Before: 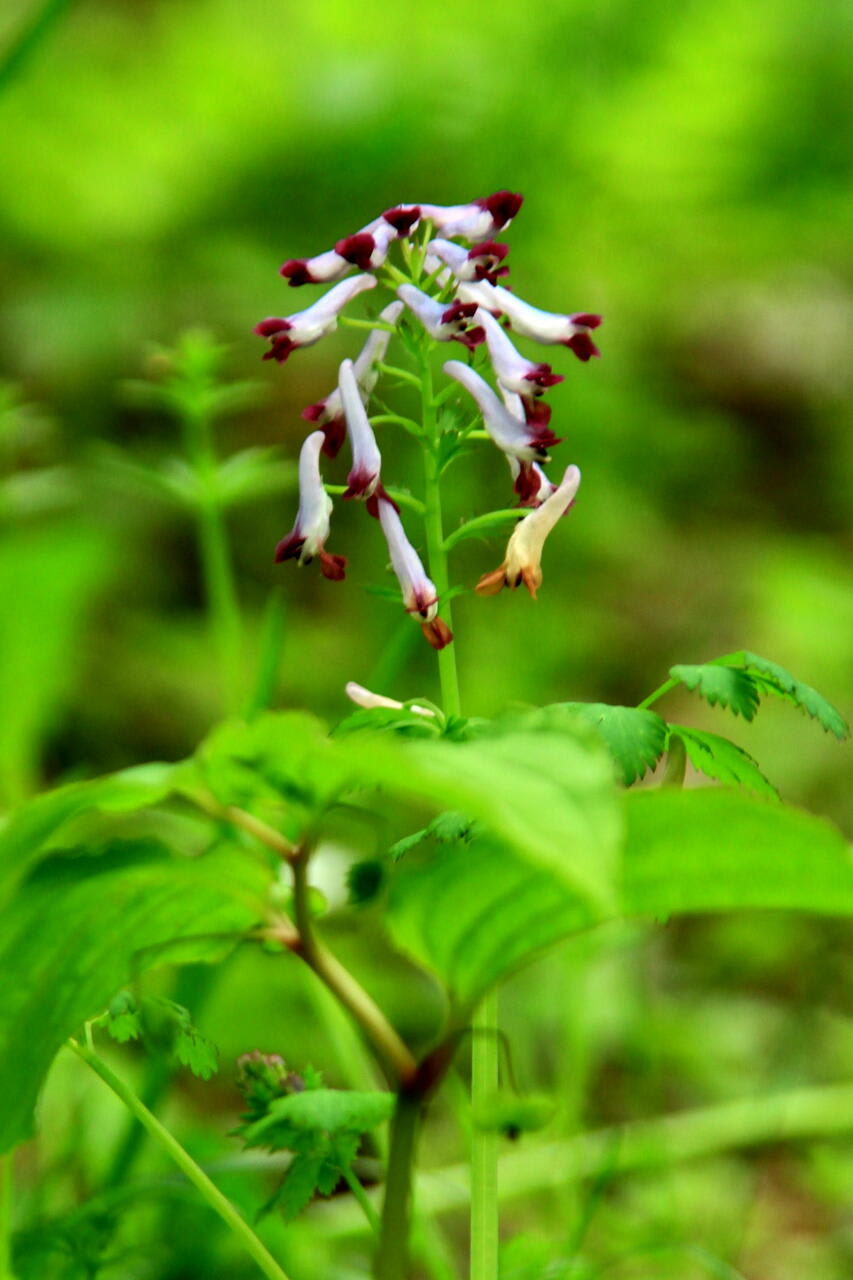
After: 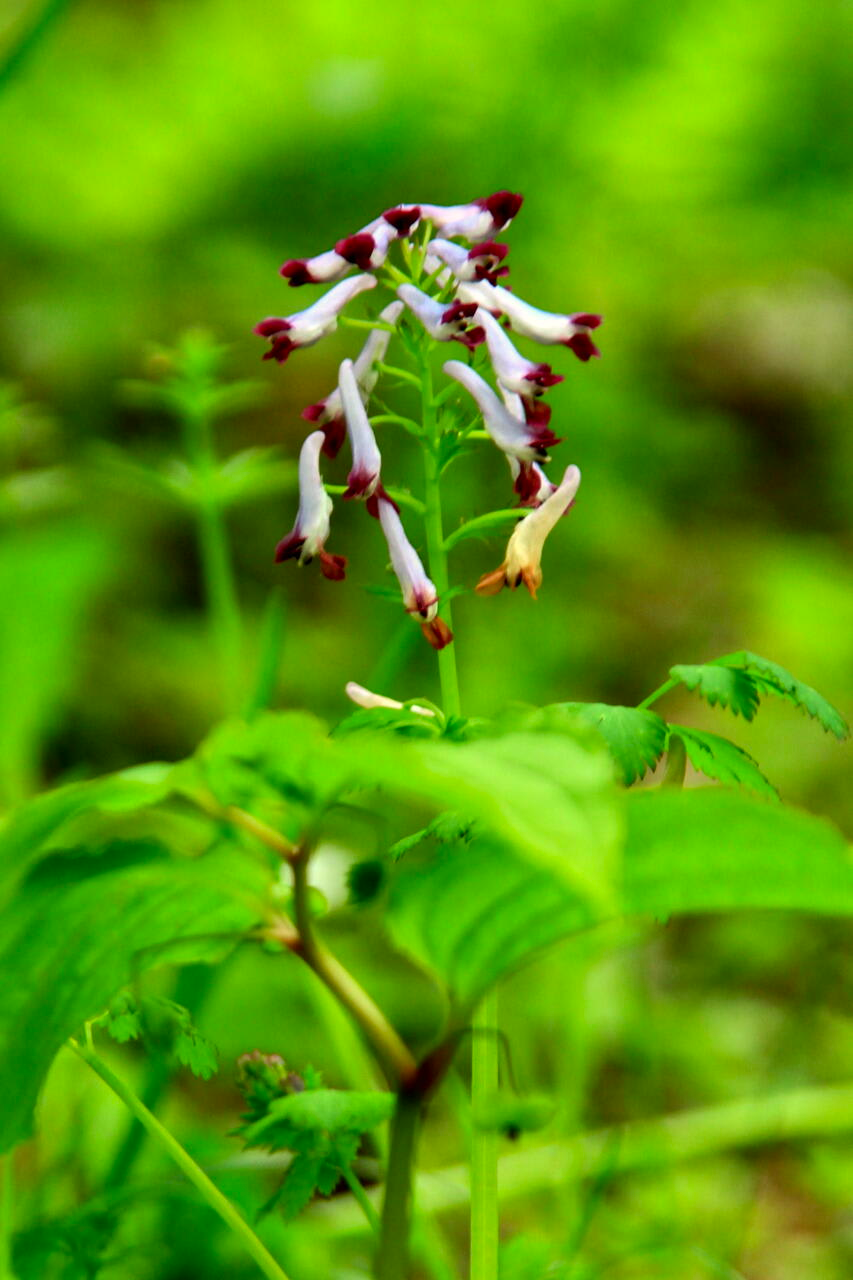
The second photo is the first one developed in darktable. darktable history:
color correction: highlights a* 0.538, highlights b* 2.8, saturation 1.09
